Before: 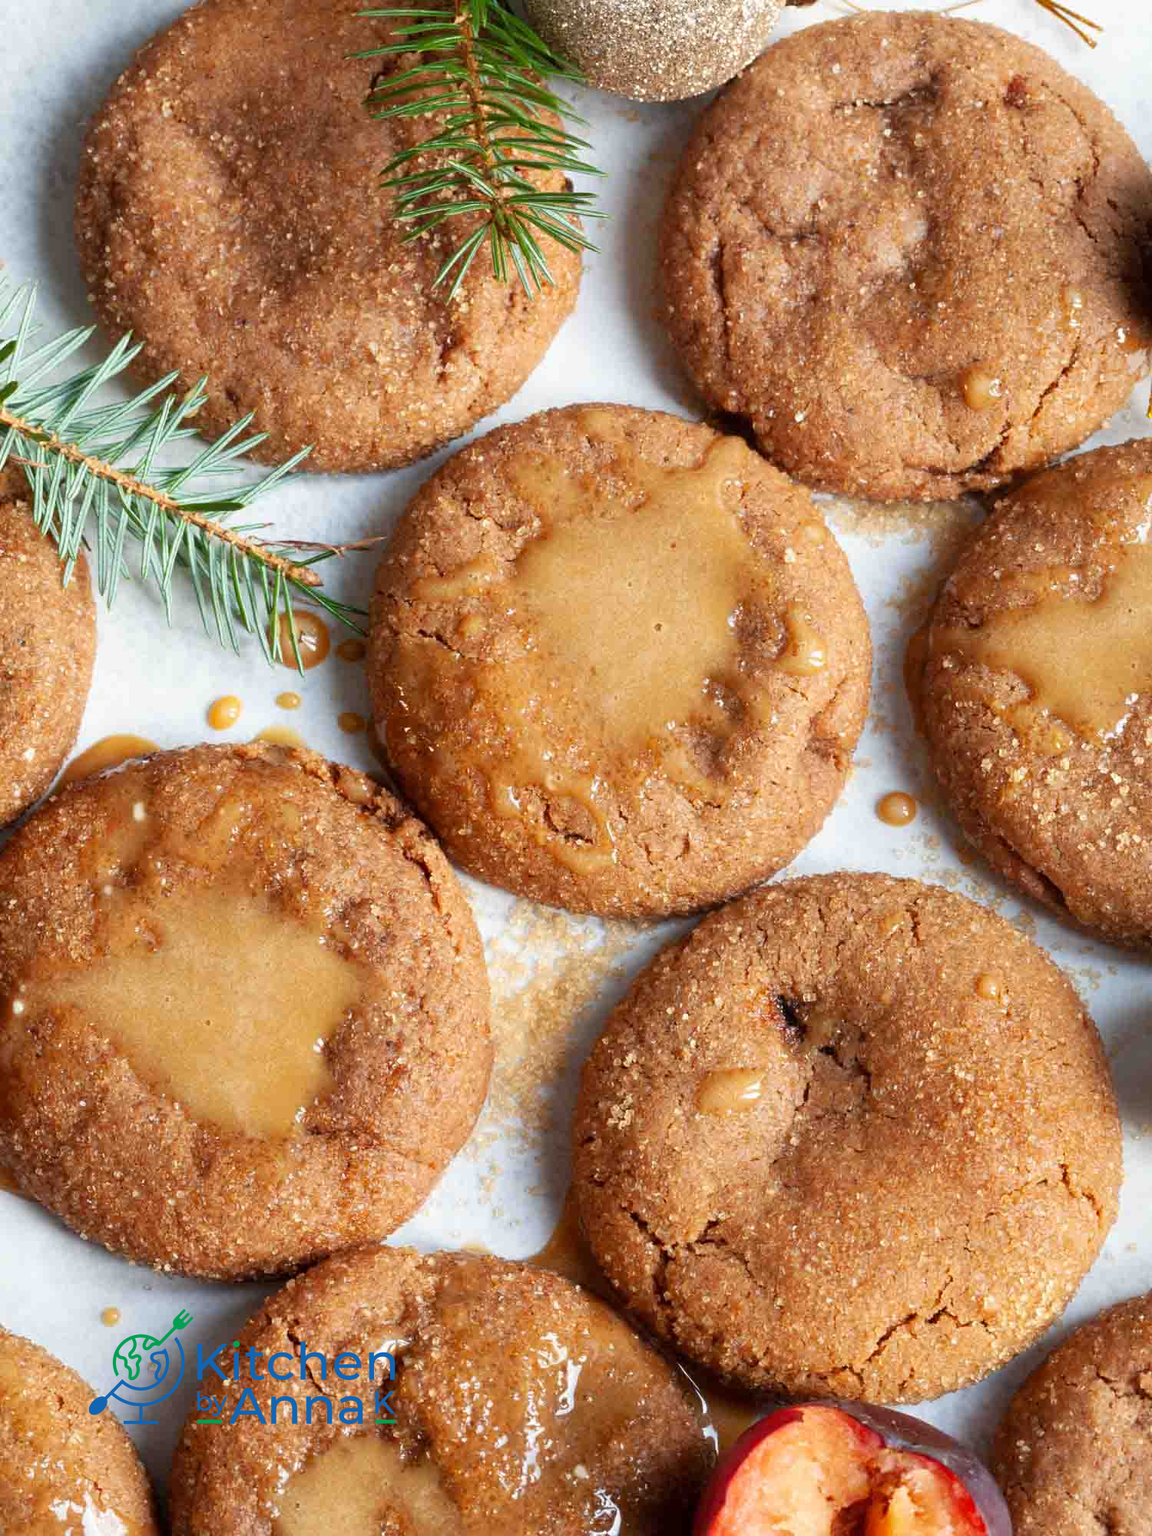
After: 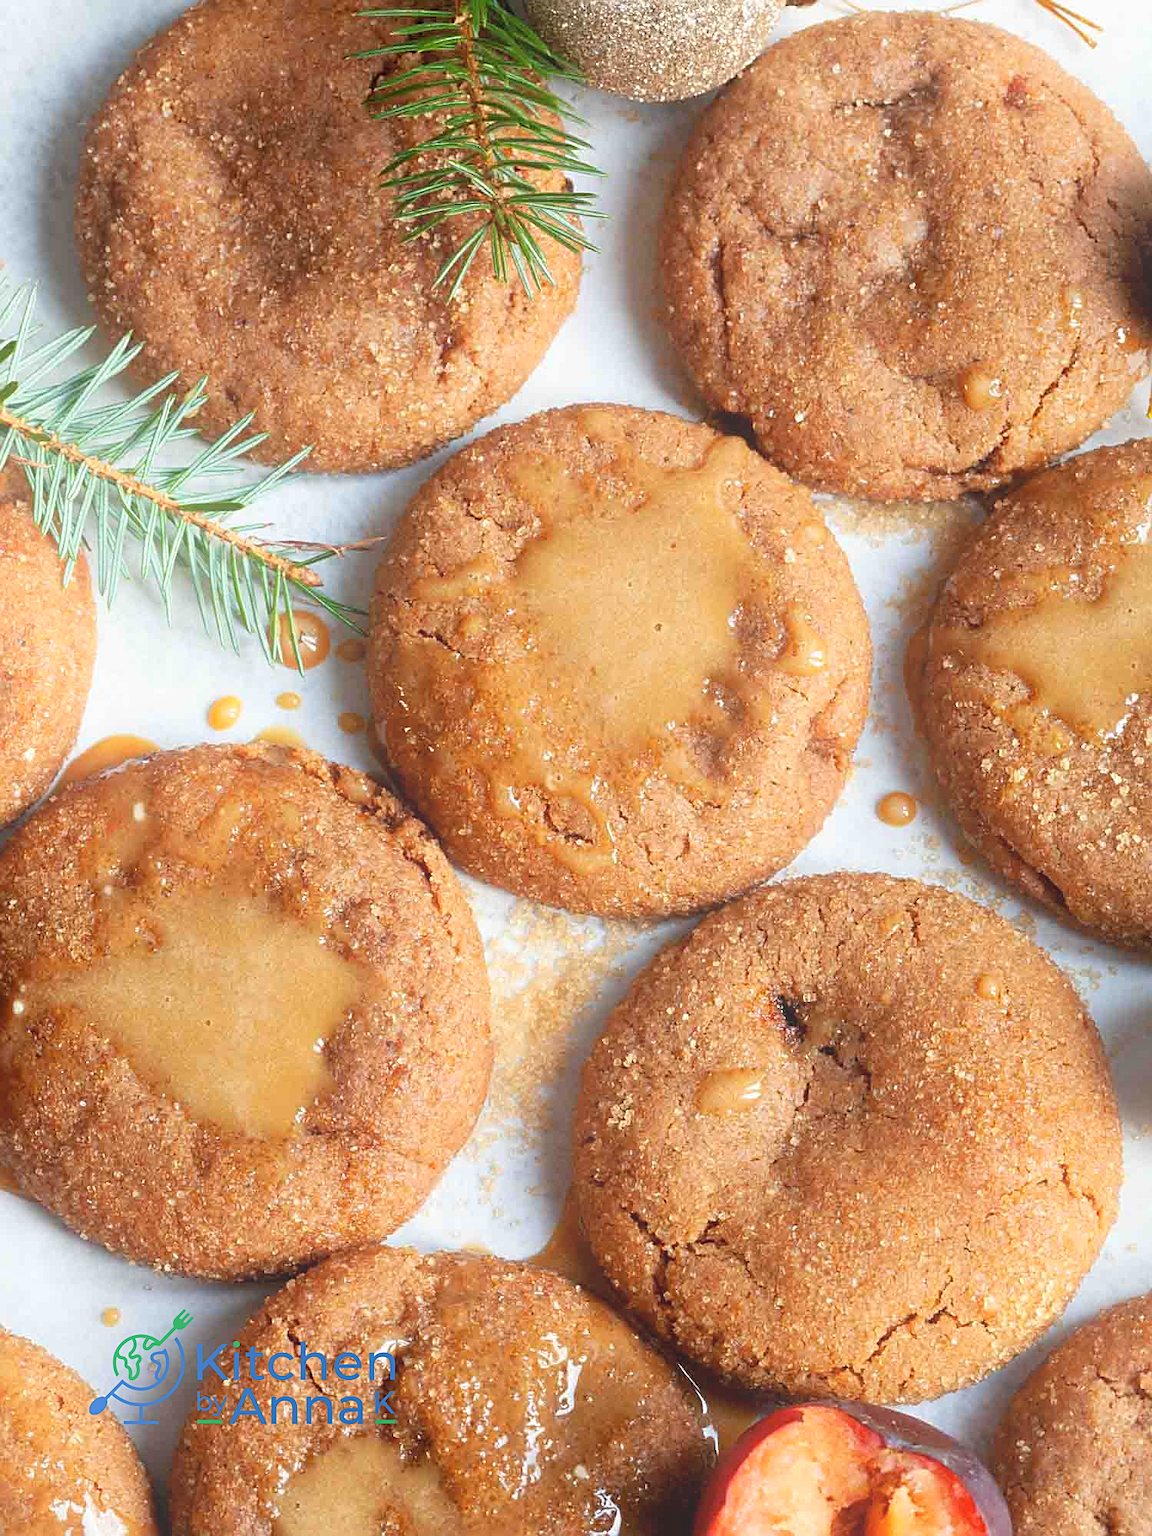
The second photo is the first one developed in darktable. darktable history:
bloom: size 38%, threshold 95%, strength 30%
sharpen: on, module defaults
